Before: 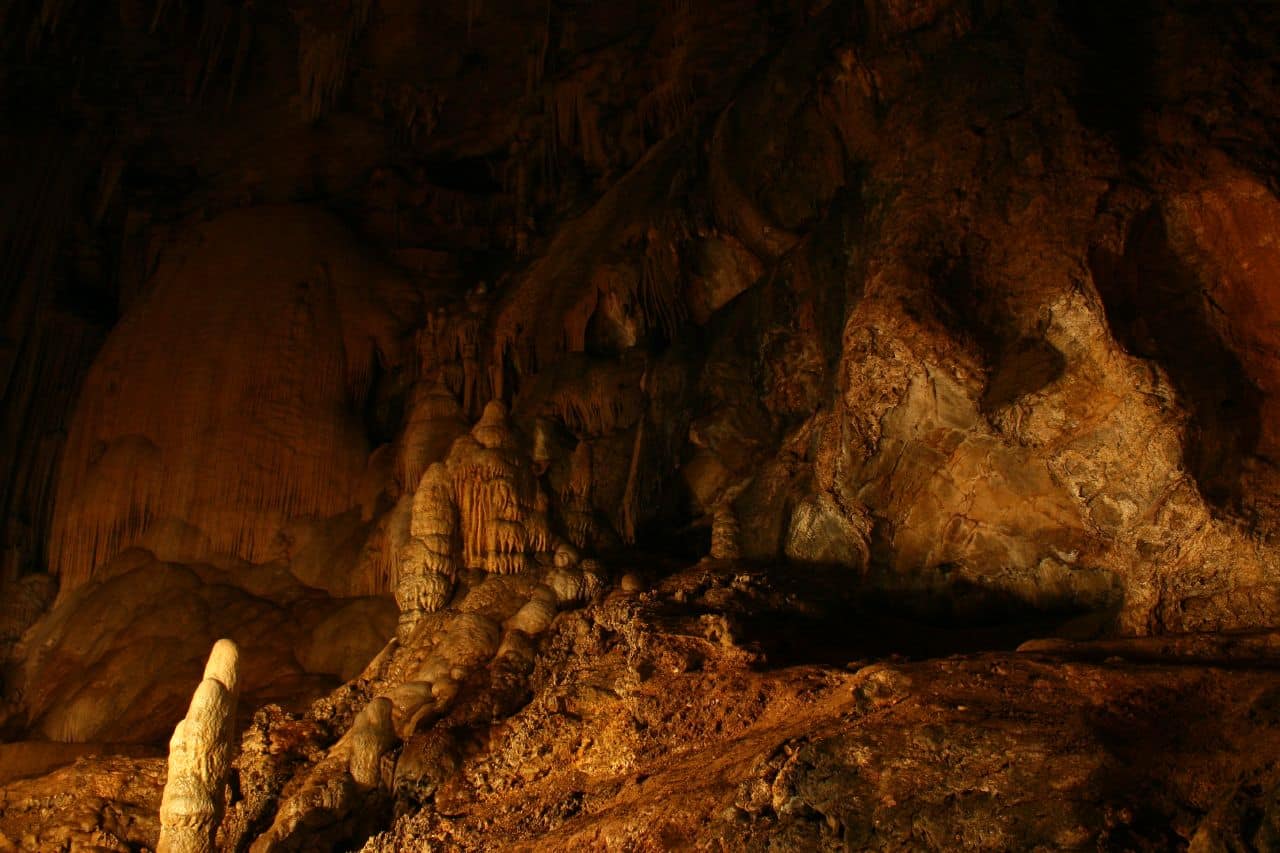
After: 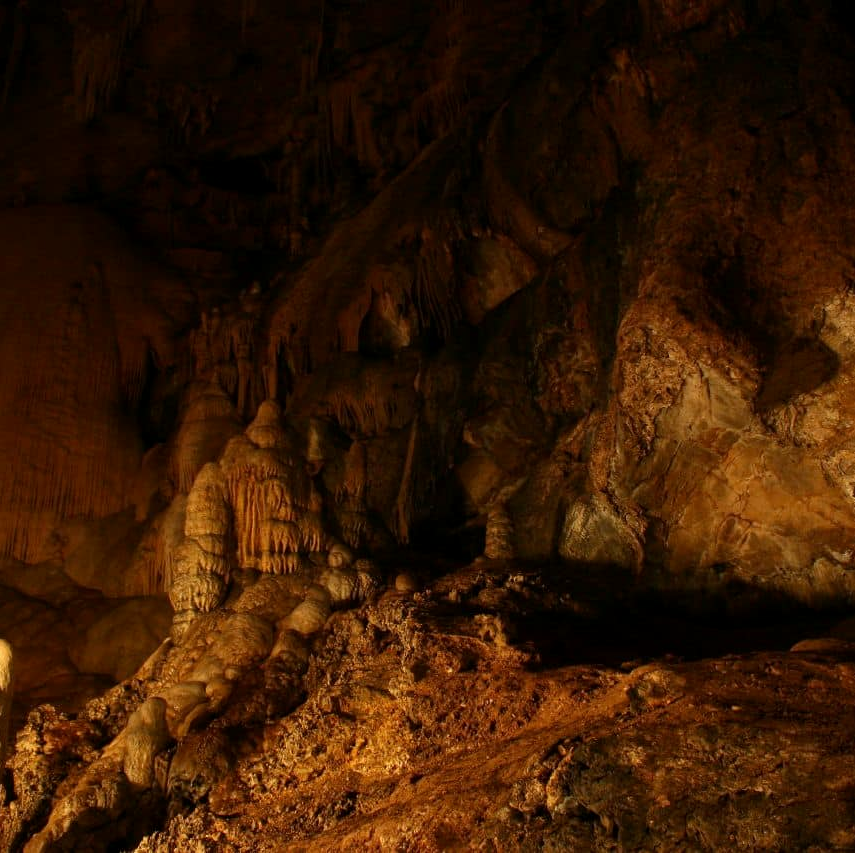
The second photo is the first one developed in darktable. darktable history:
crop and rotate: left 17.732%, right 15.423%
exposure: black level correction 0.001, compensate highlight preservation false
